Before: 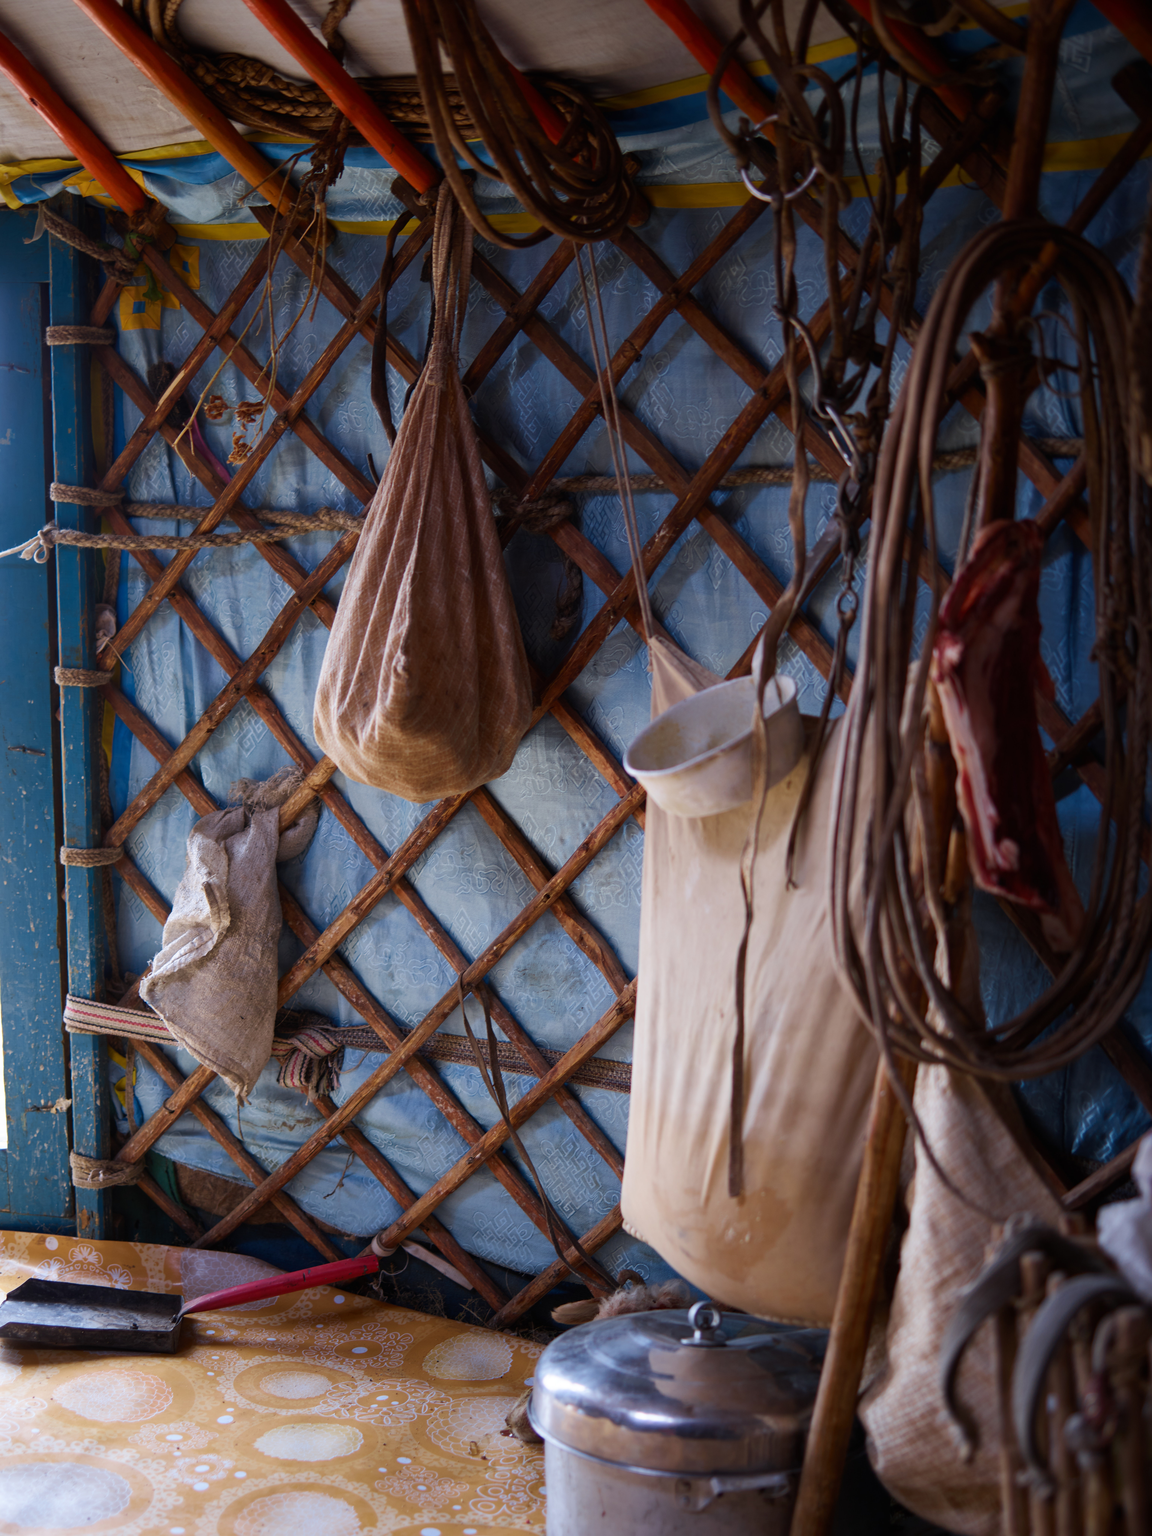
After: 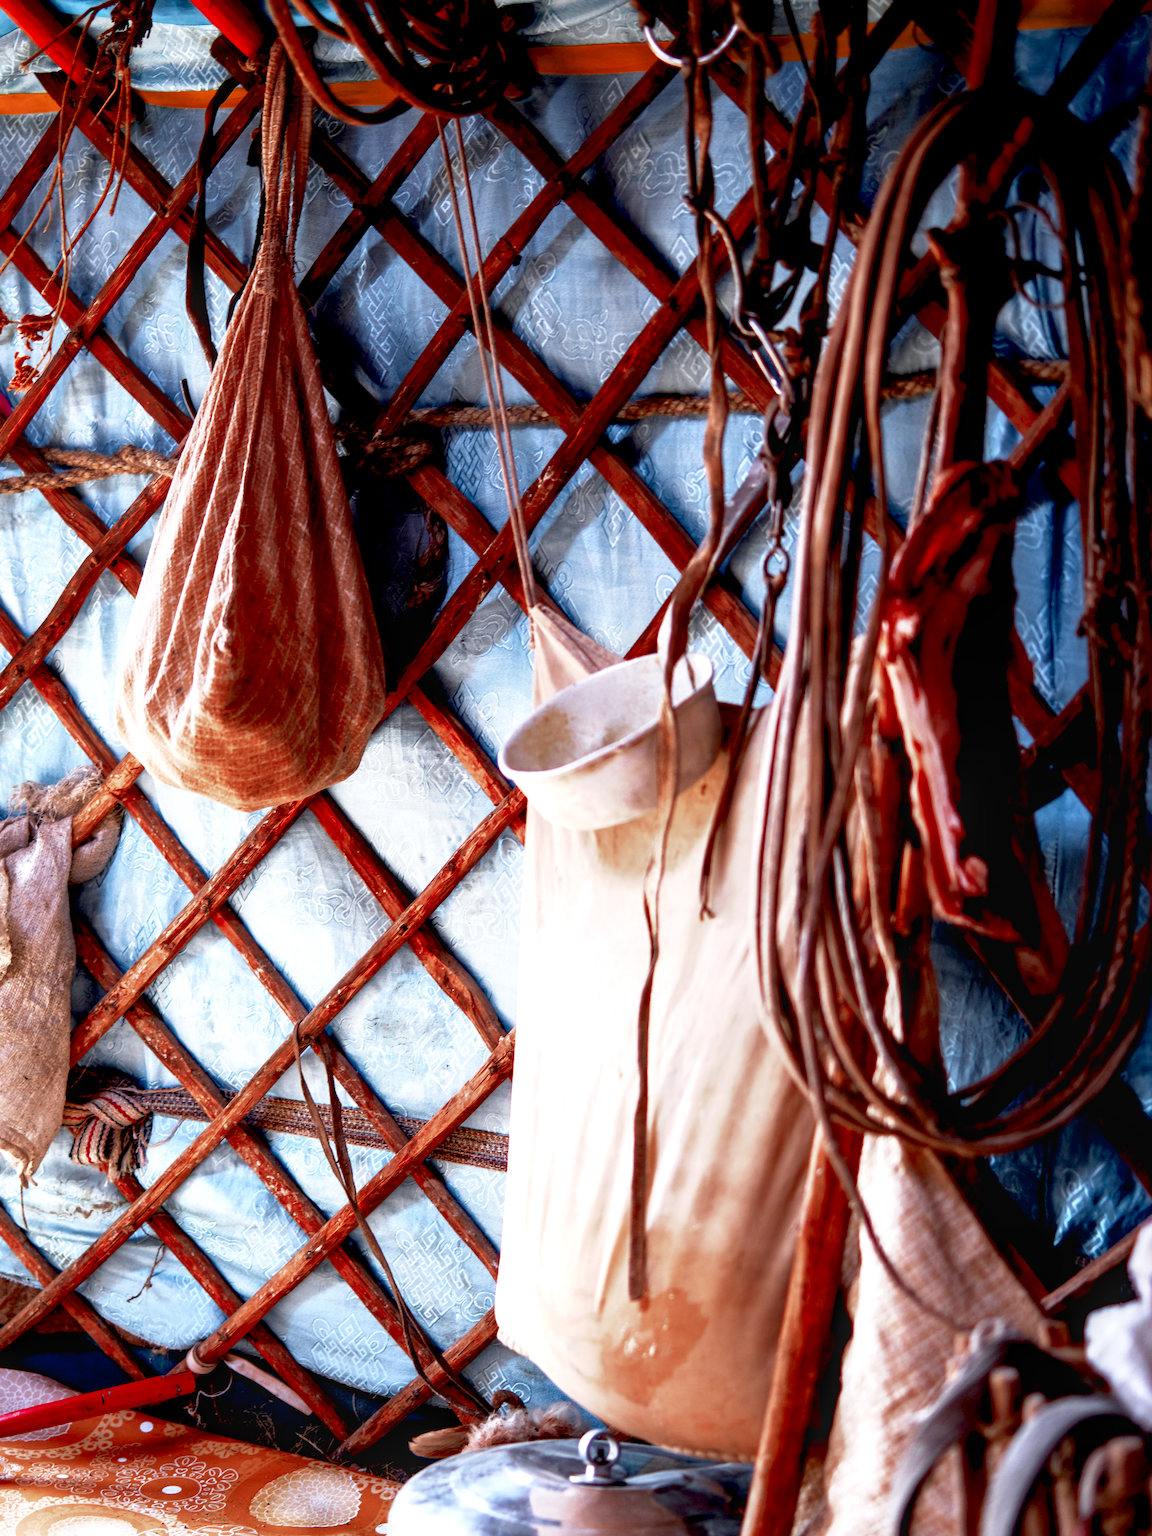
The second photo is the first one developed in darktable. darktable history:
color zones: curves: ch0 [(0, 0.299) (0.25, 0.383) (0.456, 0.352) (0.736, 0.571)]; ch1 [(0, 0.63) (0.151, 0.568) (0.254, 0.416) (0.47, 0.558) (0.732, 0.37) (0.909, 0.492)]; ch2 [(0.004, 0.604) (0.158, 0.443) (0.257, 0.403) (0.761, 0.468)]
local contrast: on, module defaults
base curve: curves: ch0 [(0, 0) (0.579, 0.807) (1, 1)], preserve colors none
crop: left 19.223%, top 9.65%, right 0%, bottom 9.643%
exposure: black level correction 0.009, exposure 1.428 EV, compensate highlight preservation false
